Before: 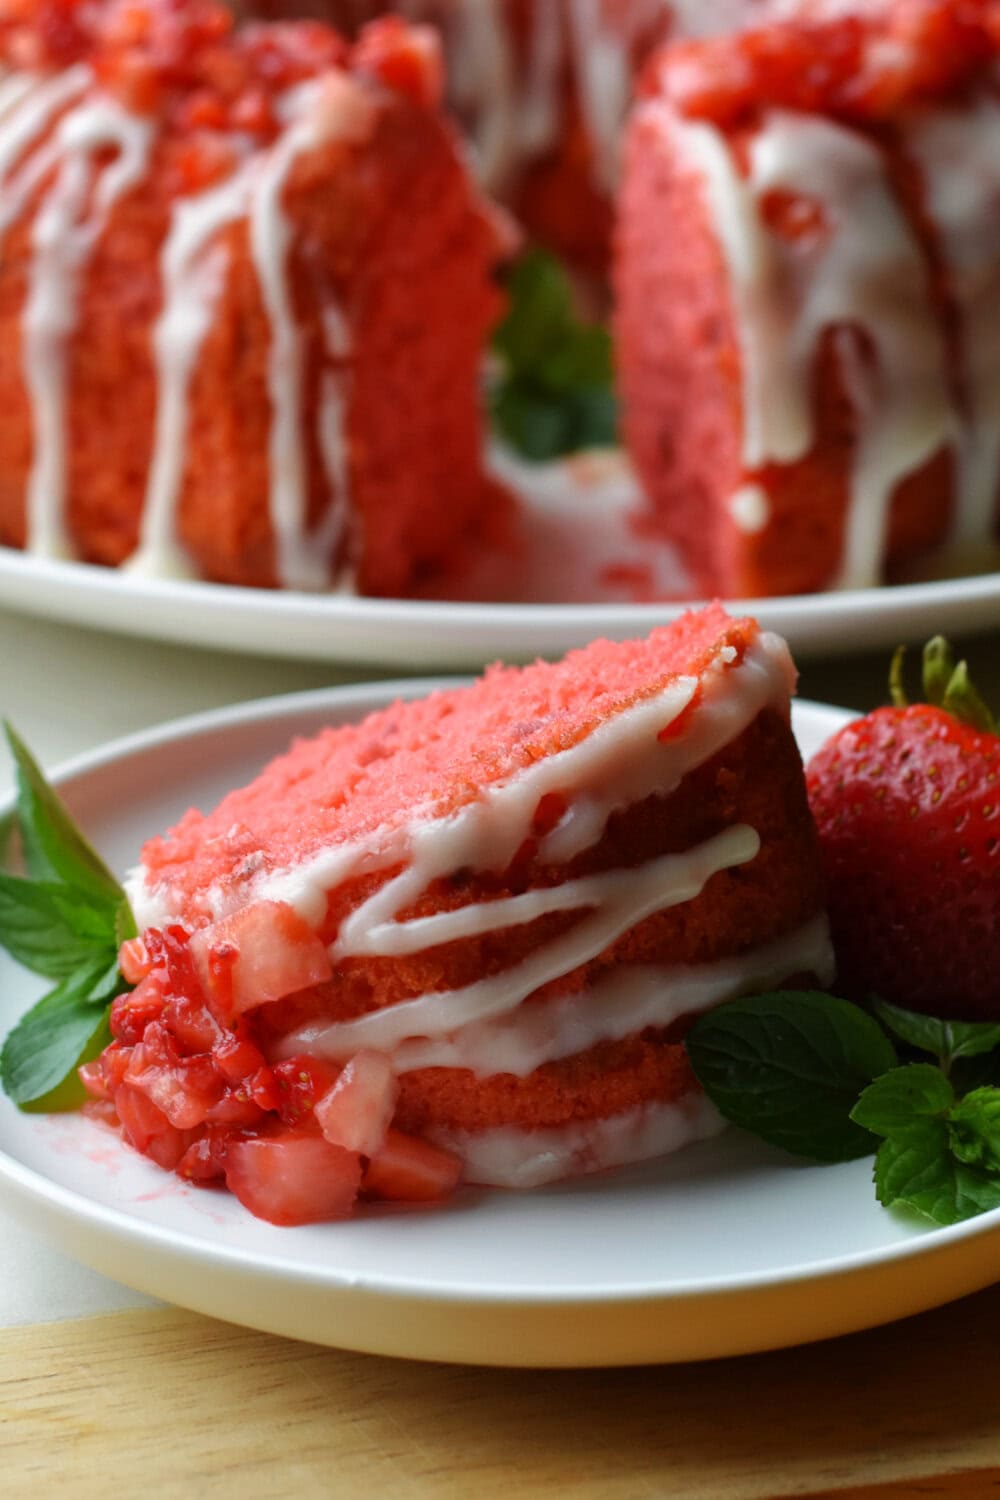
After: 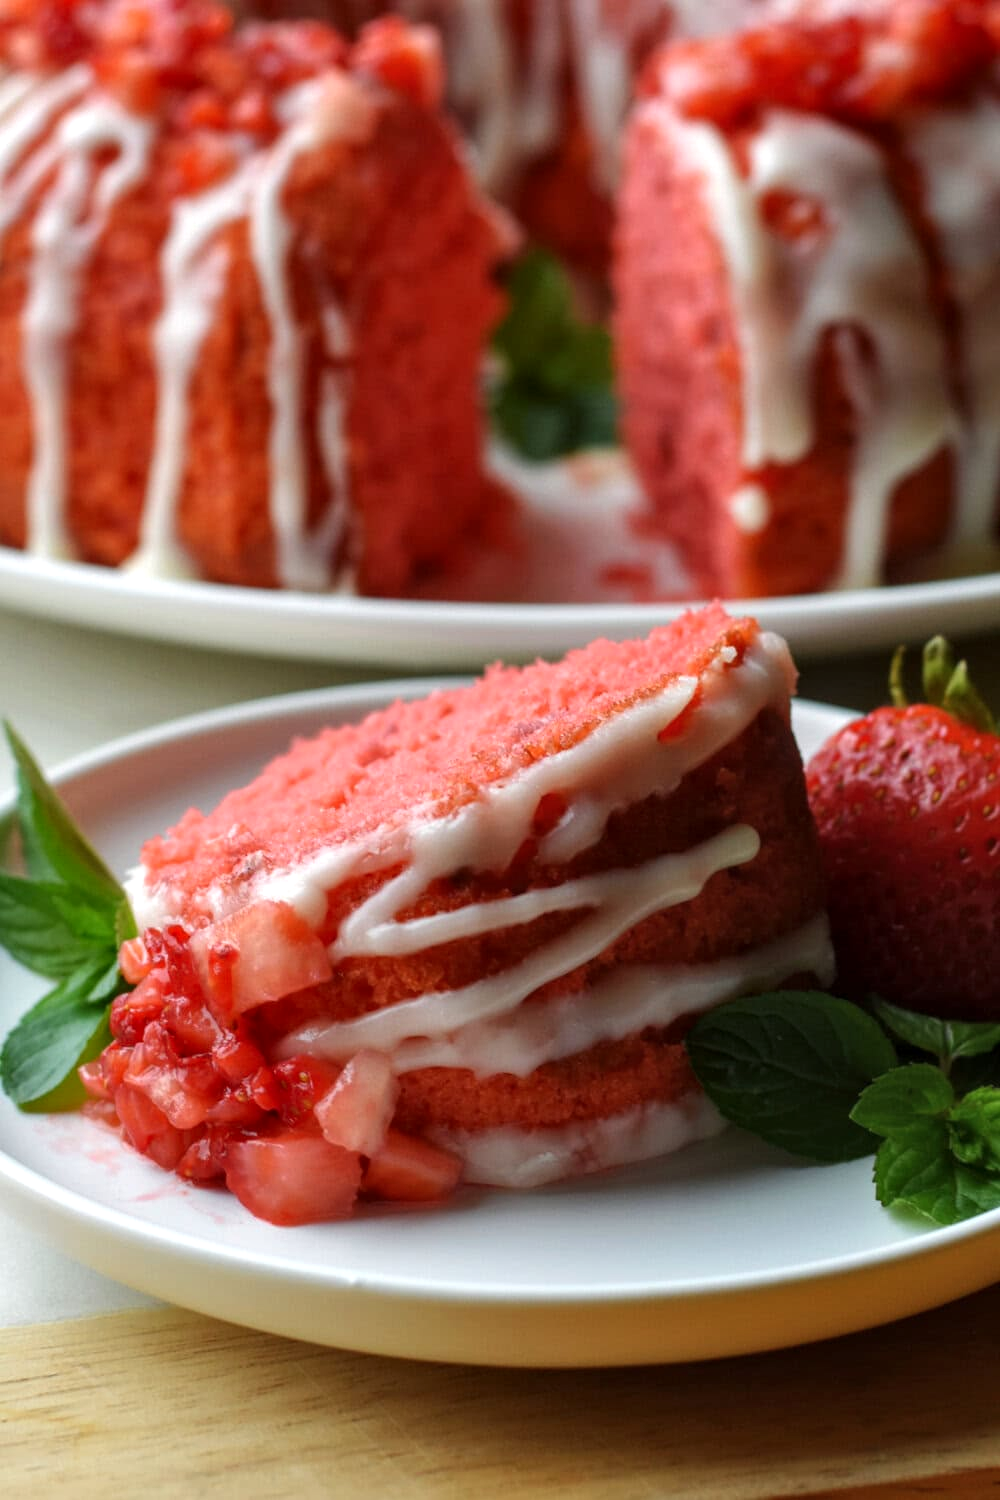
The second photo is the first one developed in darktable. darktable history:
local contrast: on, module defaults
exposure: black level correction -0.001, exposure 0.08 EV, compensate highlight preservation false
